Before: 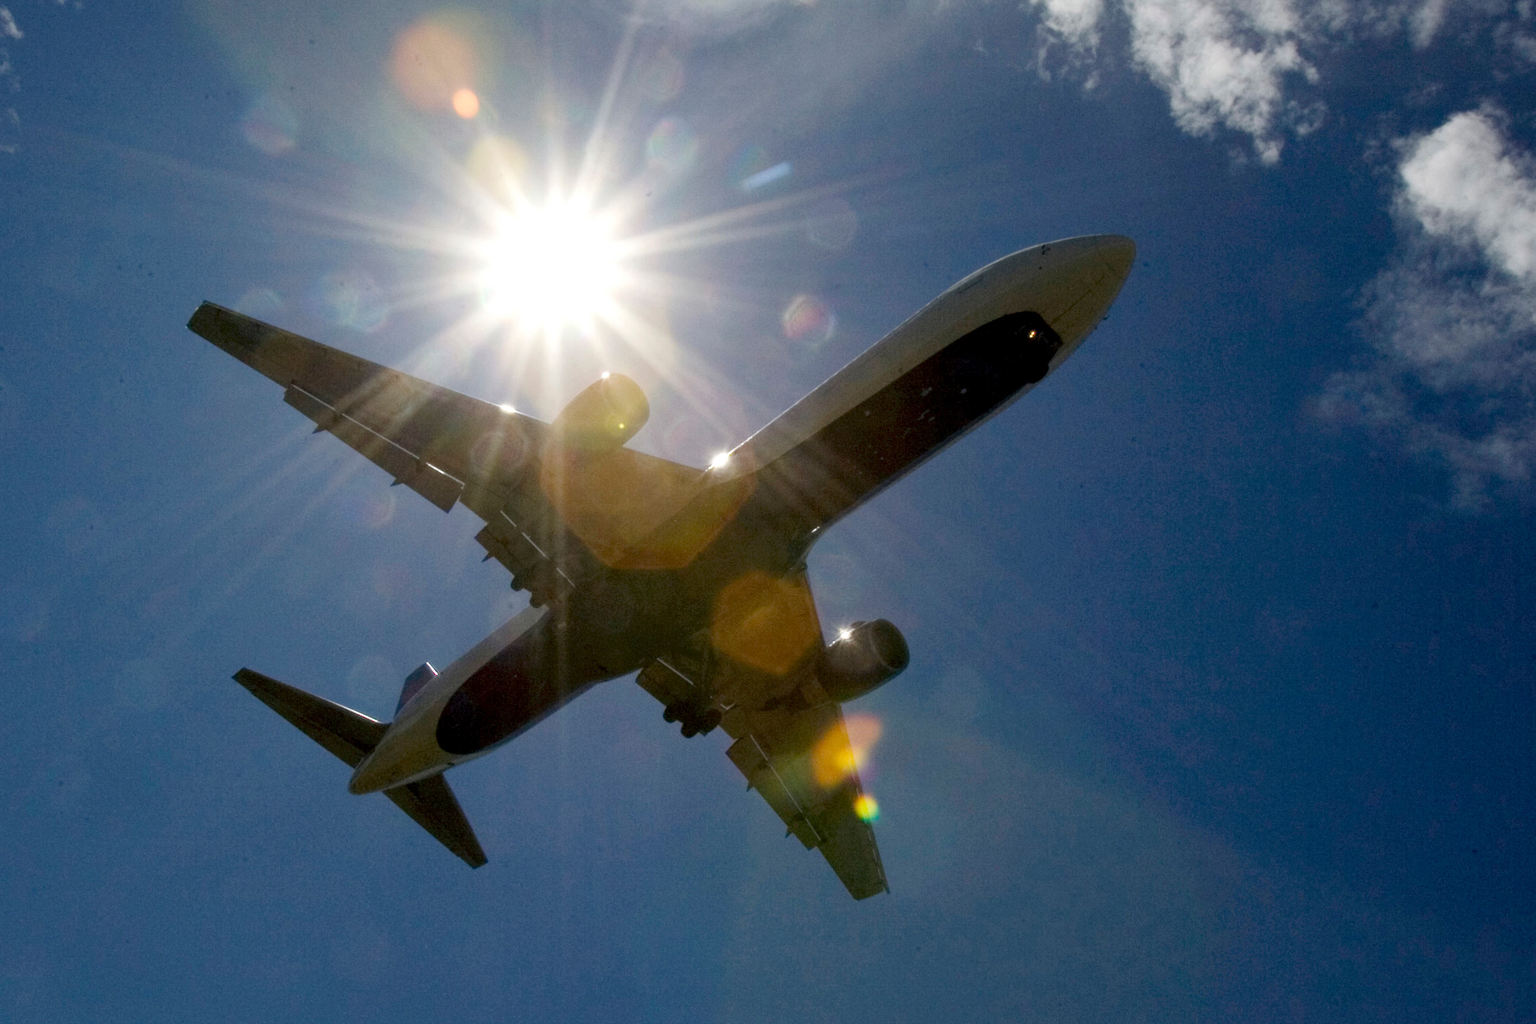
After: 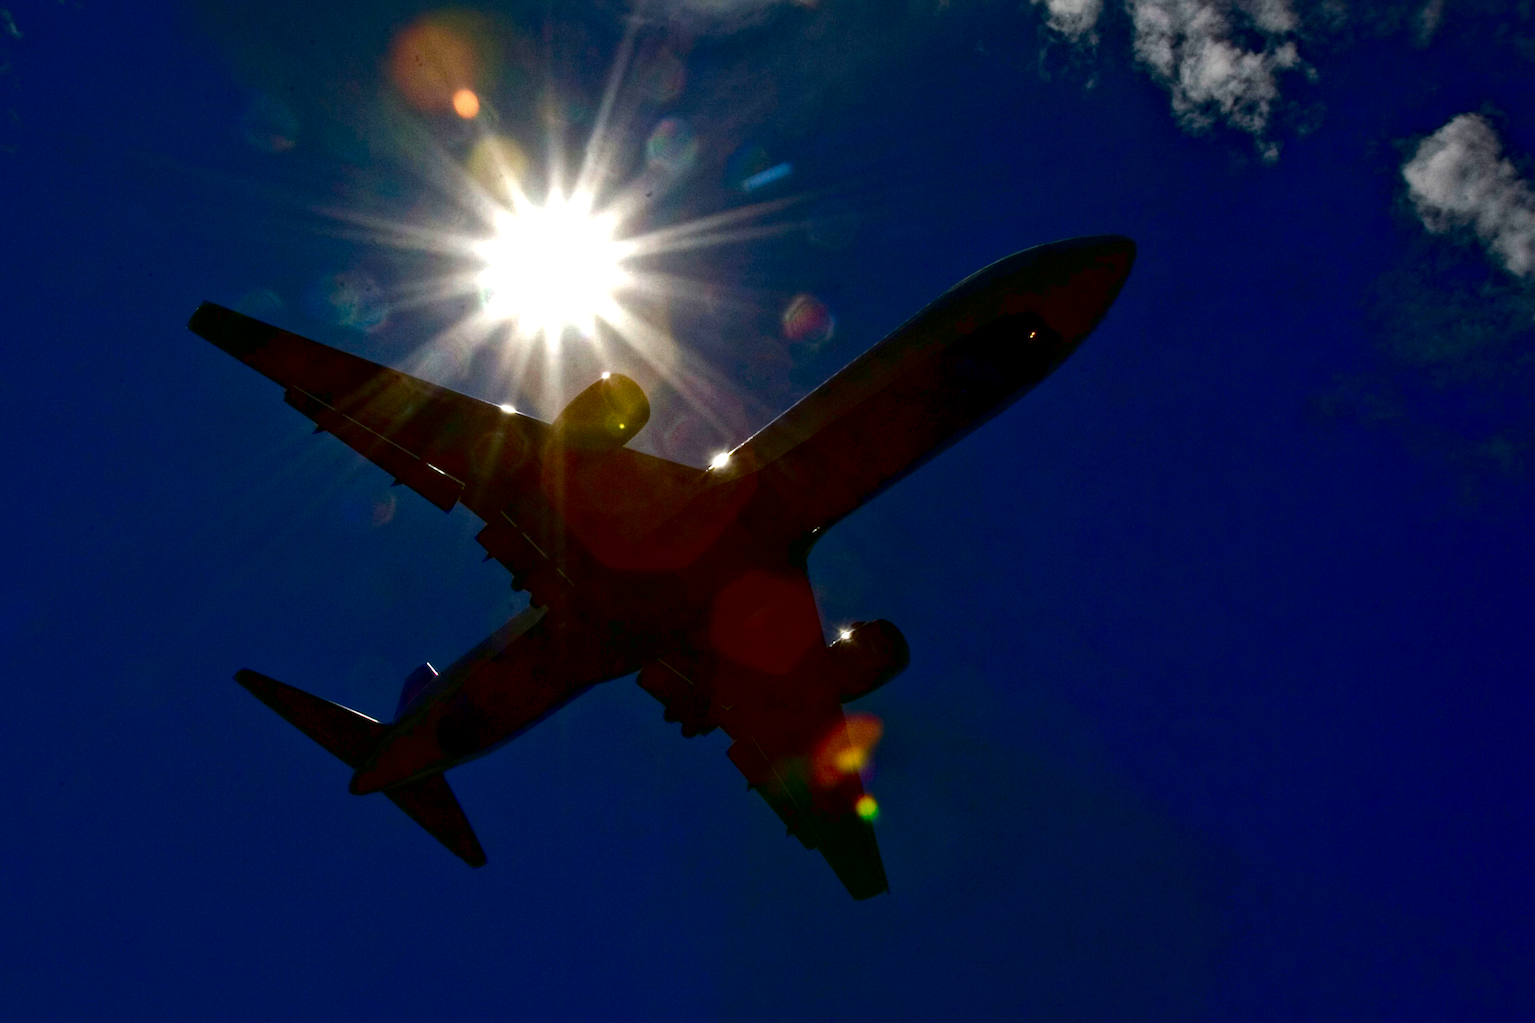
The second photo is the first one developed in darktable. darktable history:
exposure: compensate highlight preservation false
tone equalizer: on, module defaults
local contrast: mode bilateral grid, contrast 50, coarseness 50, detail 150%, midtone range 0.2
contrast brightness saturation: brightness -1, saturation 1
